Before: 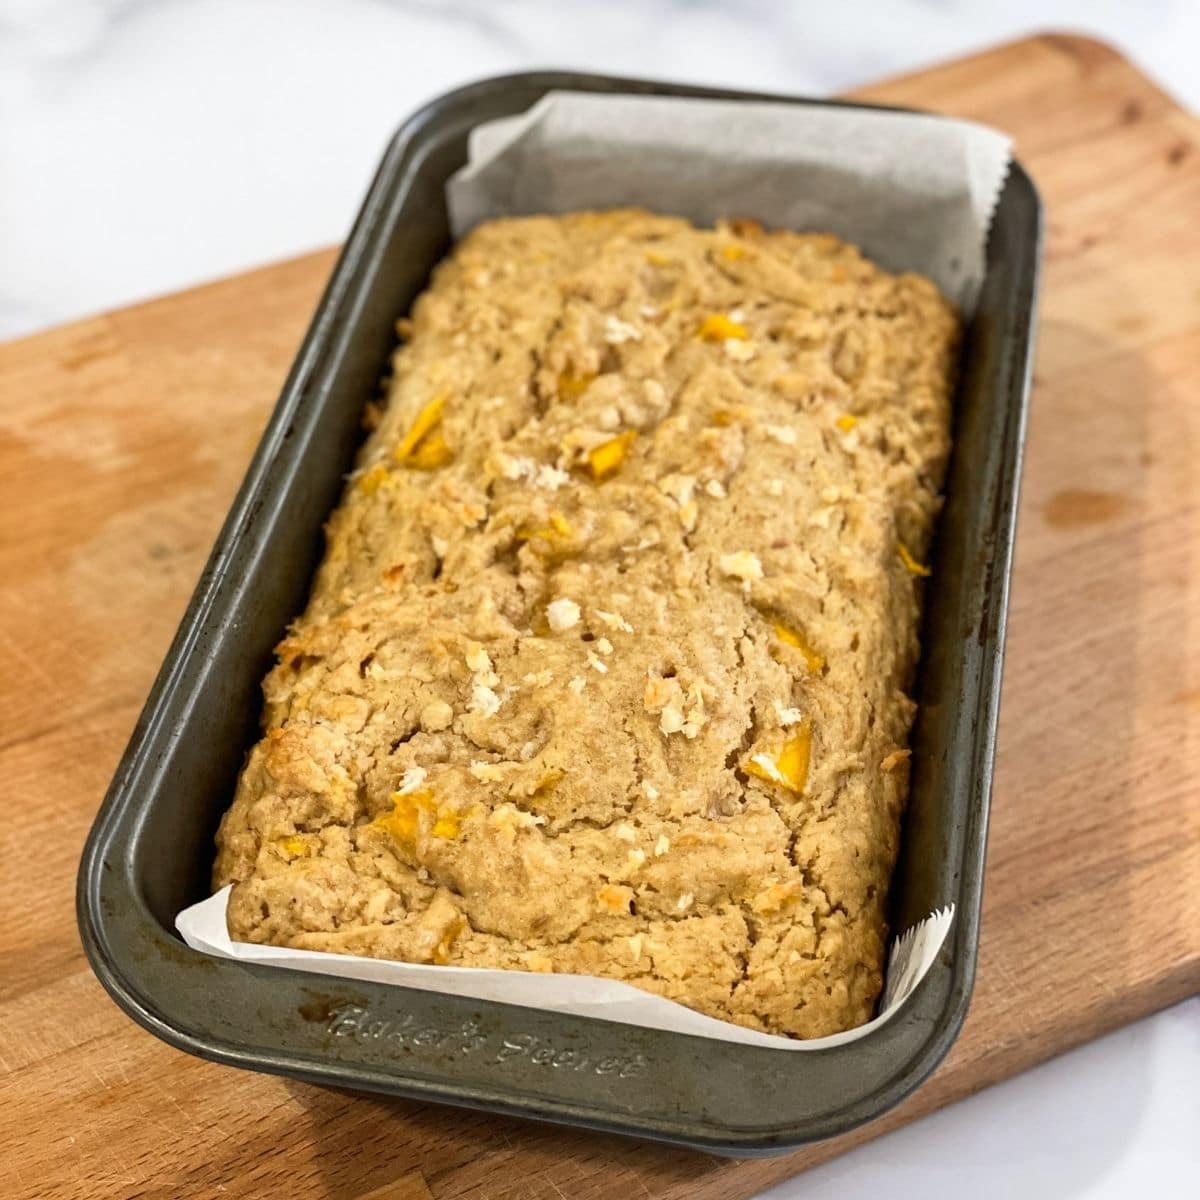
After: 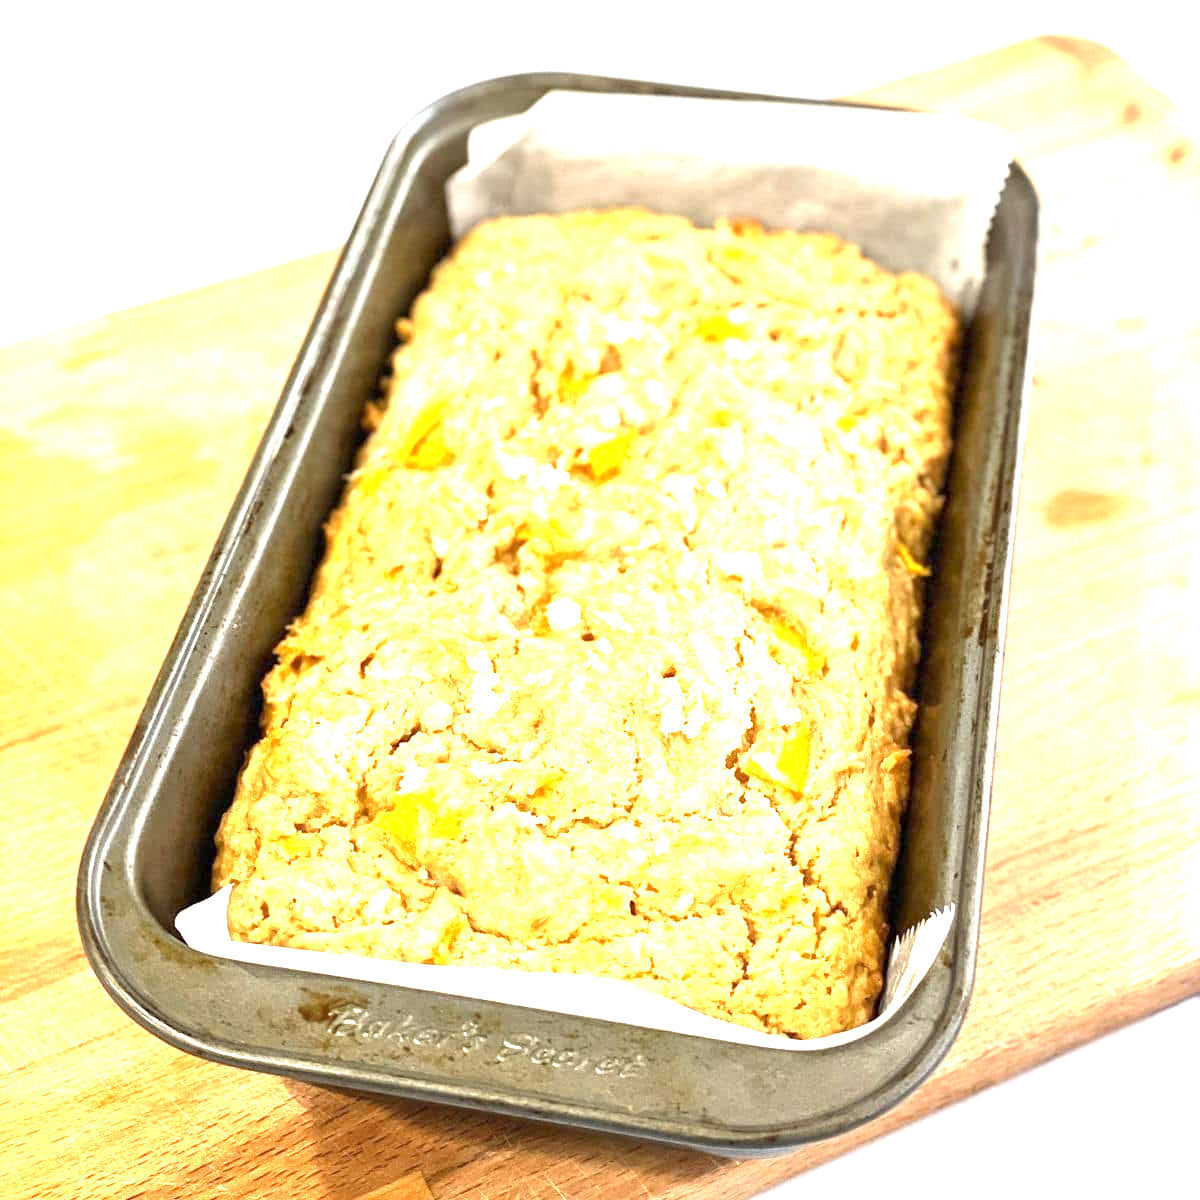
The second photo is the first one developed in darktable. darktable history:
exposure: exposure 2.054 EV, compensate exposure bias true, compensate highlight preservation false
